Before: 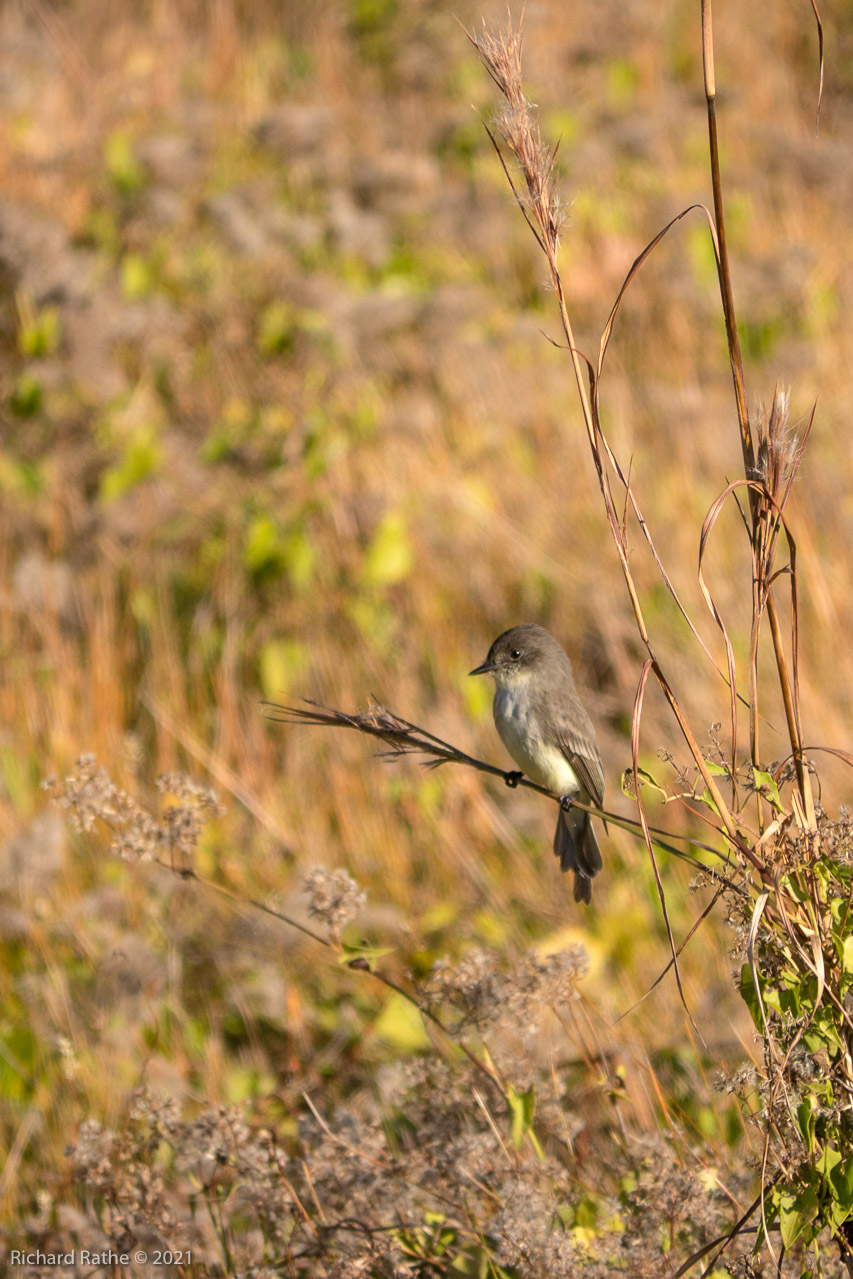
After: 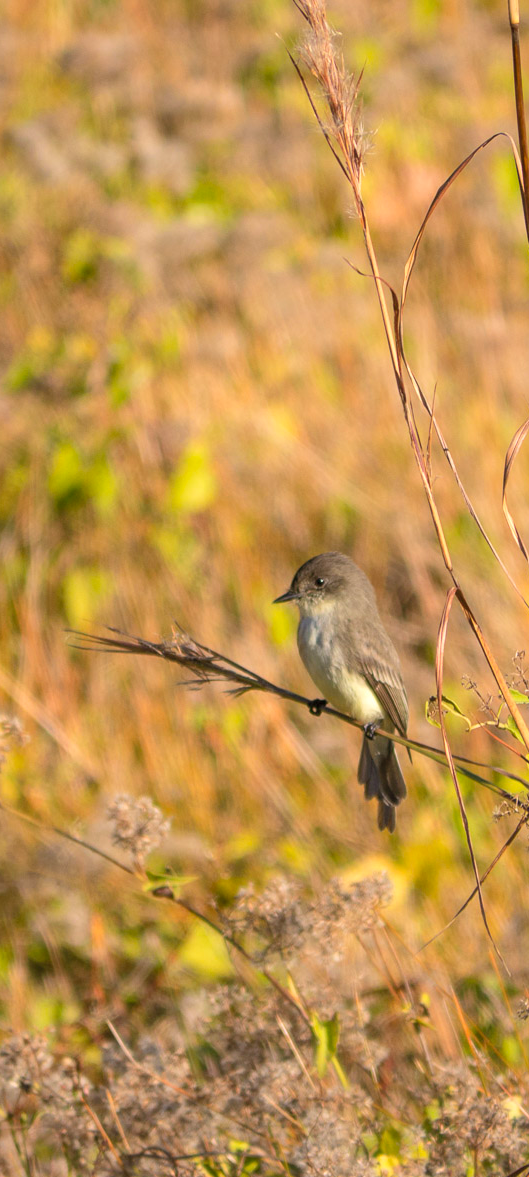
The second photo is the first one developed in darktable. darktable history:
crop and rotate: left 23.155%, top 5.63%, right 14.775%, bottom 2.336%
contrast brightness saturation: brightness 0.089, saturation 0.192
